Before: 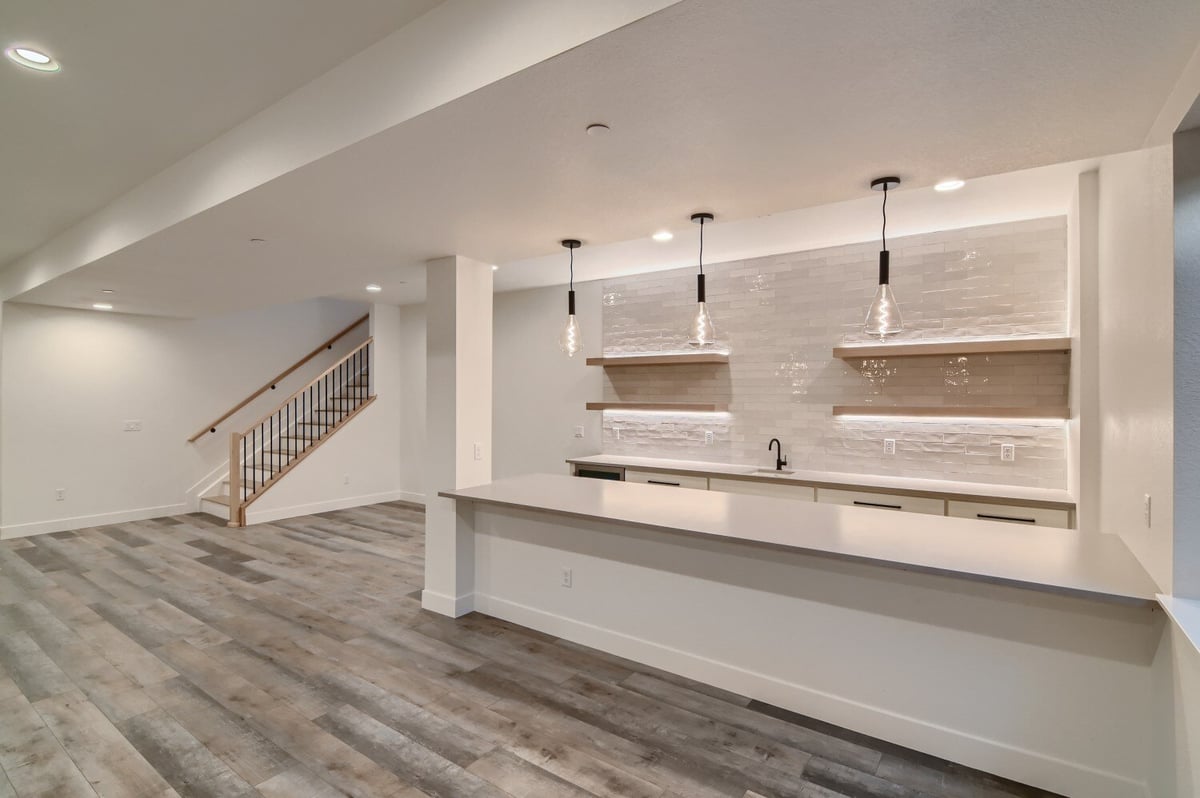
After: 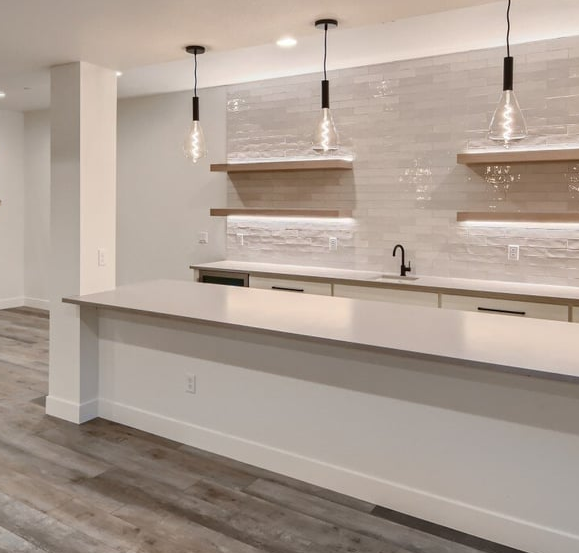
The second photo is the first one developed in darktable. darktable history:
crop: left 31.356%, top 24.377%, right 20.366%, bottom 6.238%
base curve: curves: ch0 [(0, 0) (0.297, 0.298) (1, 1)], preserve colors none
